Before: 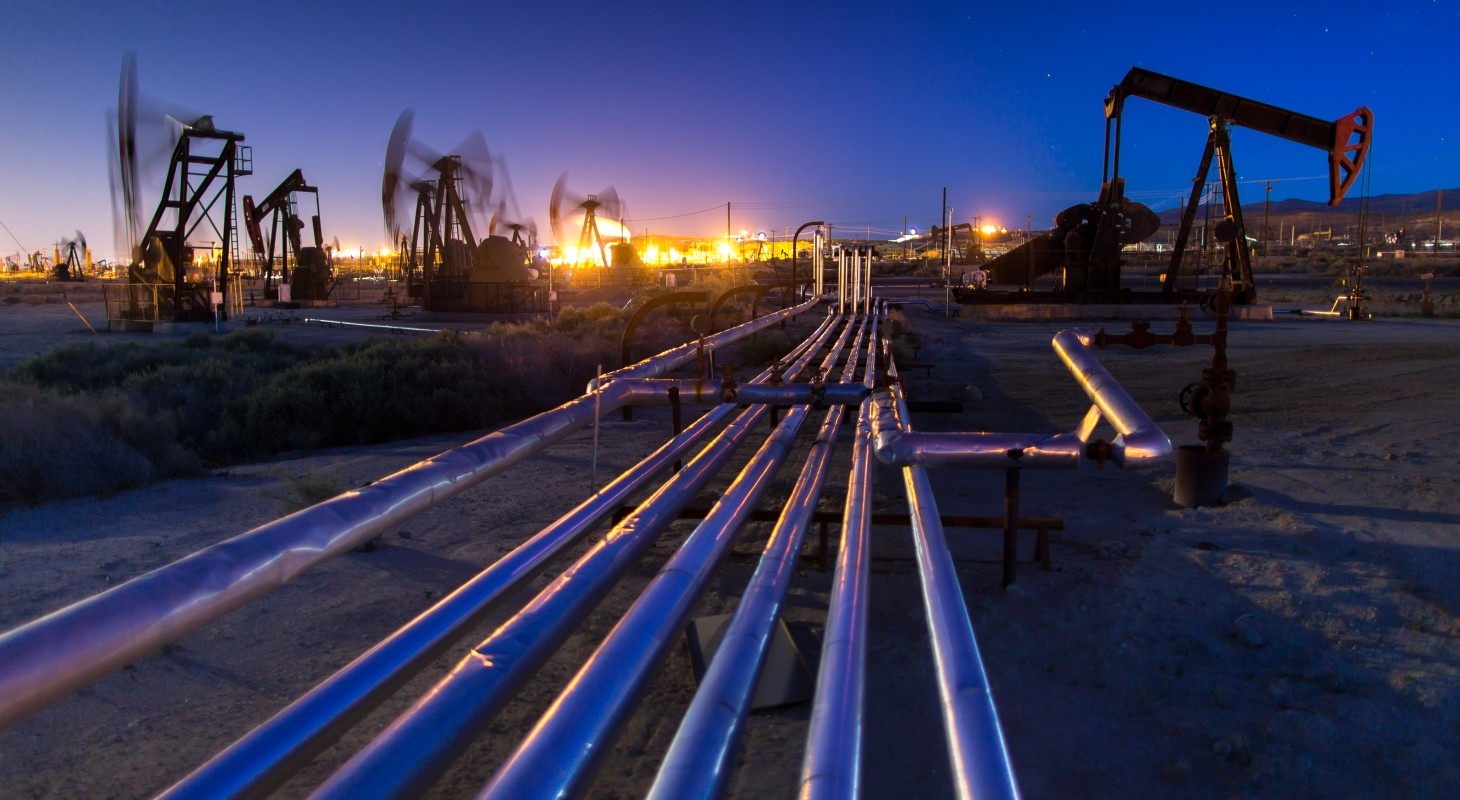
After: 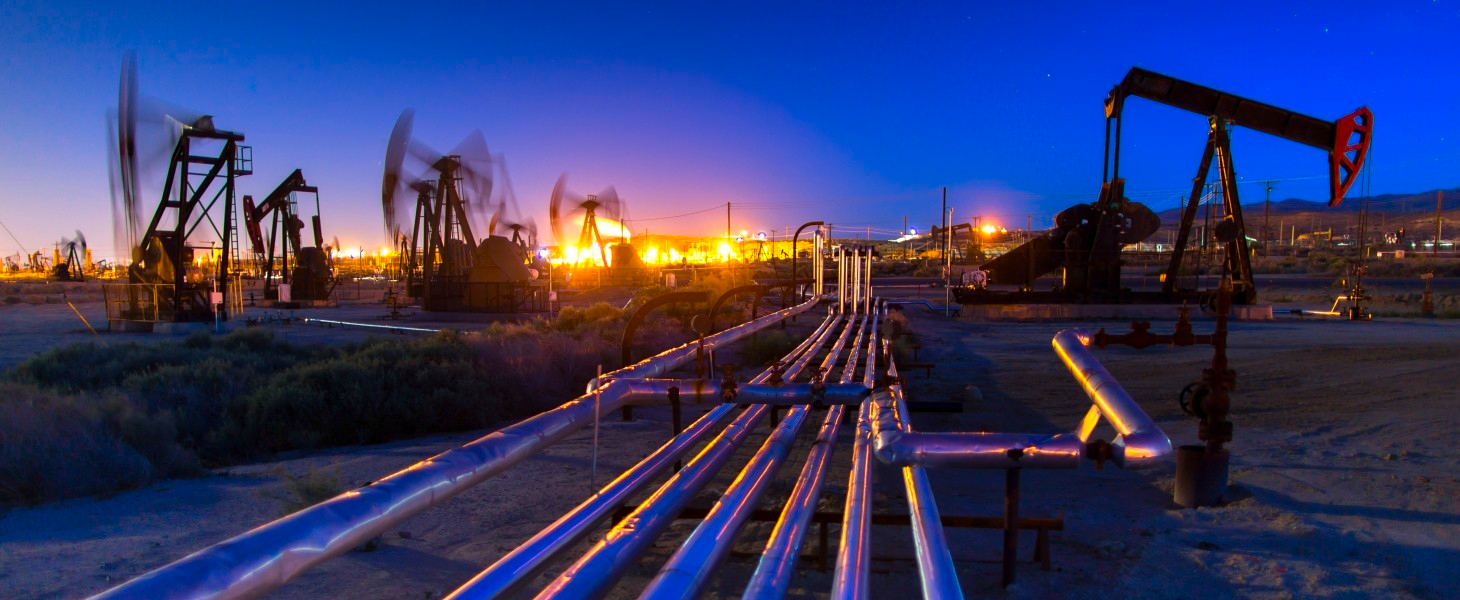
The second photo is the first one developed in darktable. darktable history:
crop: bottom 24.967%
contrast brightness saturation: saturation 0.5
